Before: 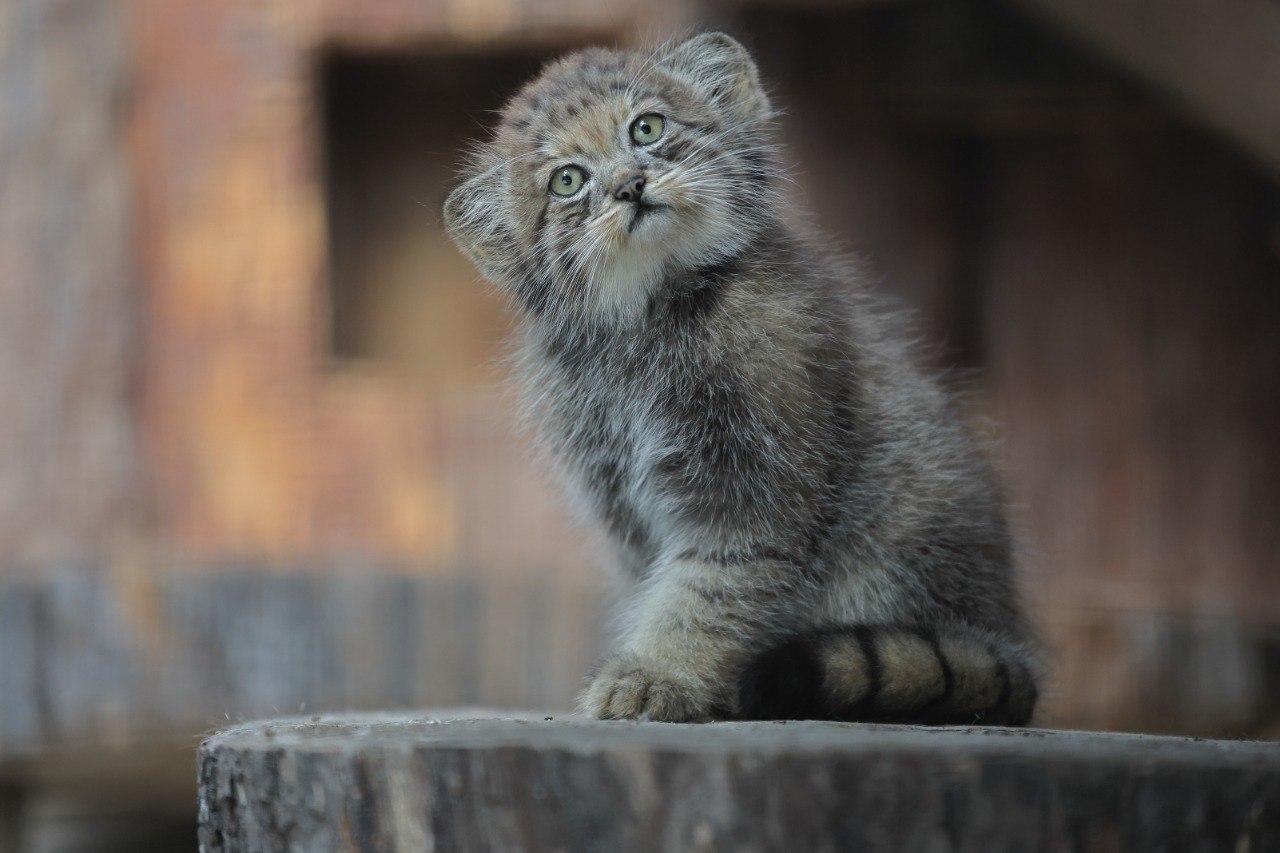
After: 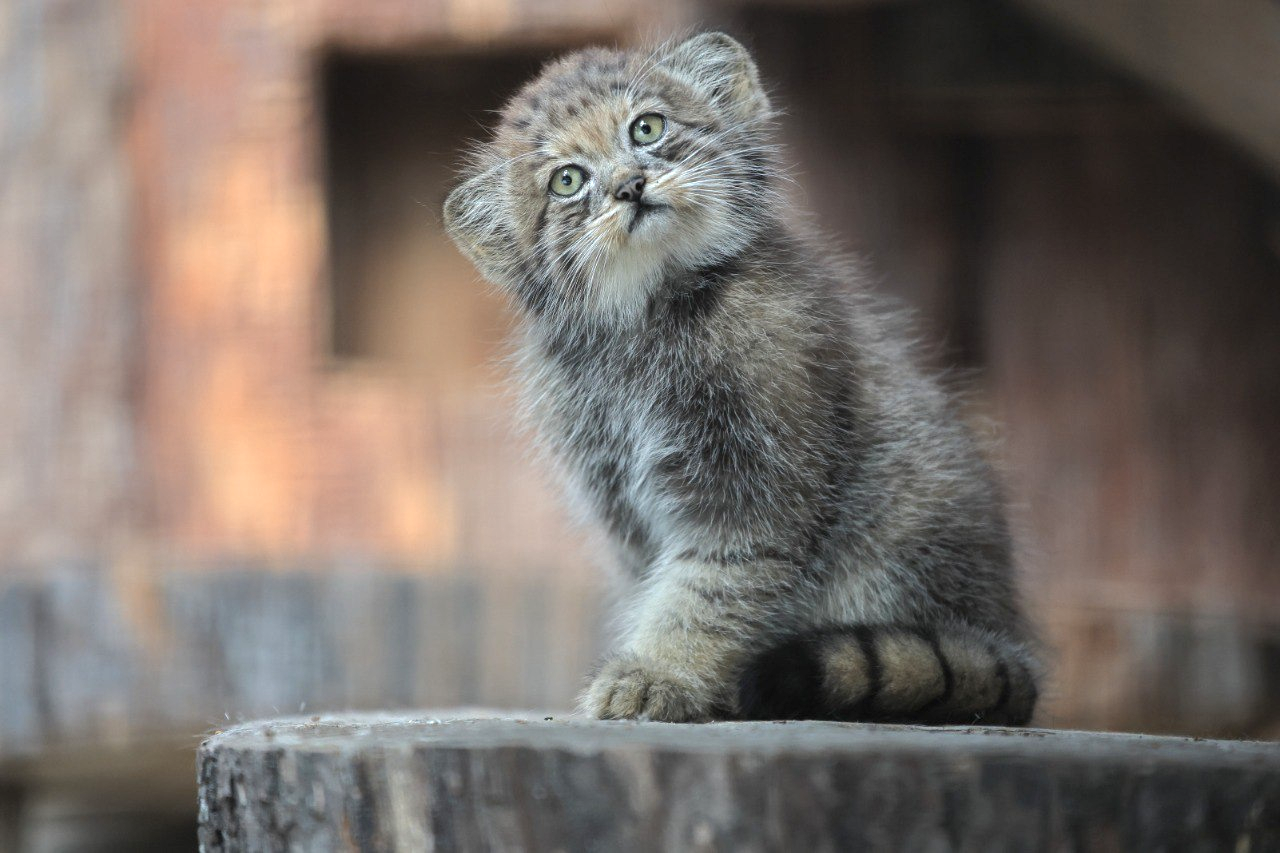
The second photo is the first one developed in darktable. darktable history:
color zones: curves: ch1 [(0, 0.455) (0.063, 0.455) (0.286, 0.495) (0.429, 0.5) (0.571, 0.5) (0.714, 0.5) (0.857, 0.5) (1, 0.455)]; ch2 [(0, 0.532) (0.063, 0.521) (0.233, 0.447) (0.429, 0.489) (0.571, 0.5) (0.714, 0.5) (0.857, 0.5) (1, 0.532)]
exposure: exposure 0.6 EV, compensate highlight preservation false
local contrast: highlights 103%, shadows 102%, detail 119%, midtone range 0.2
